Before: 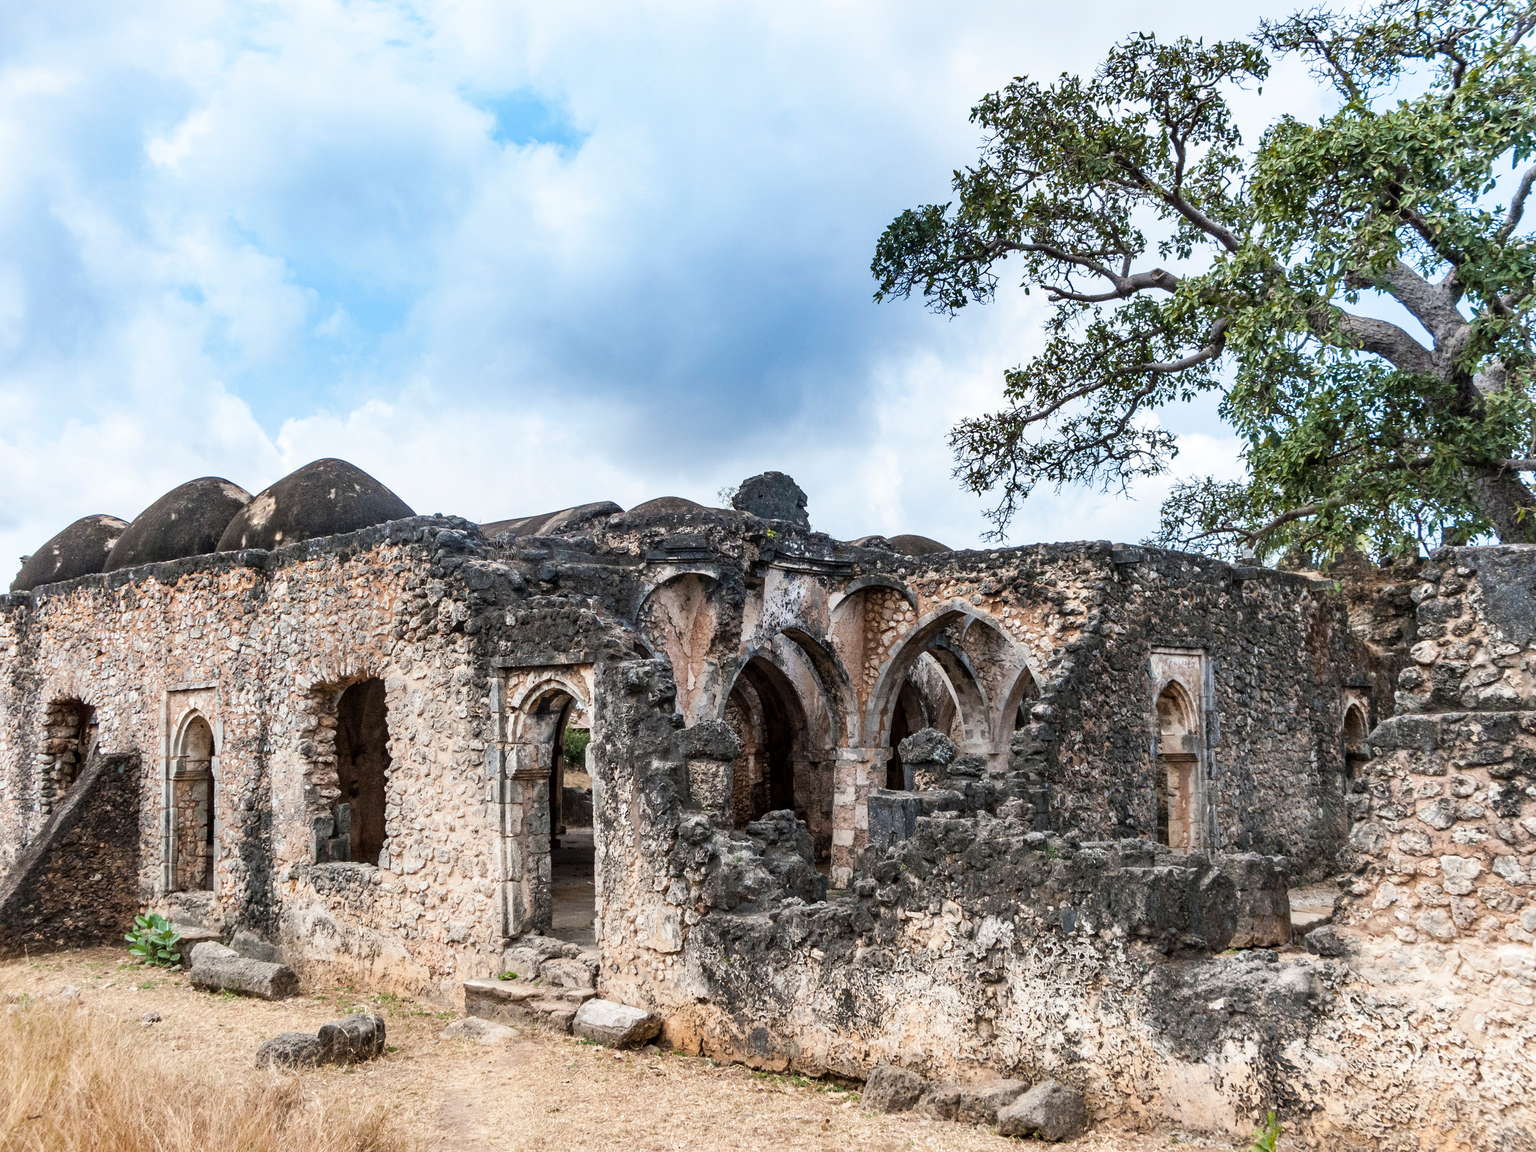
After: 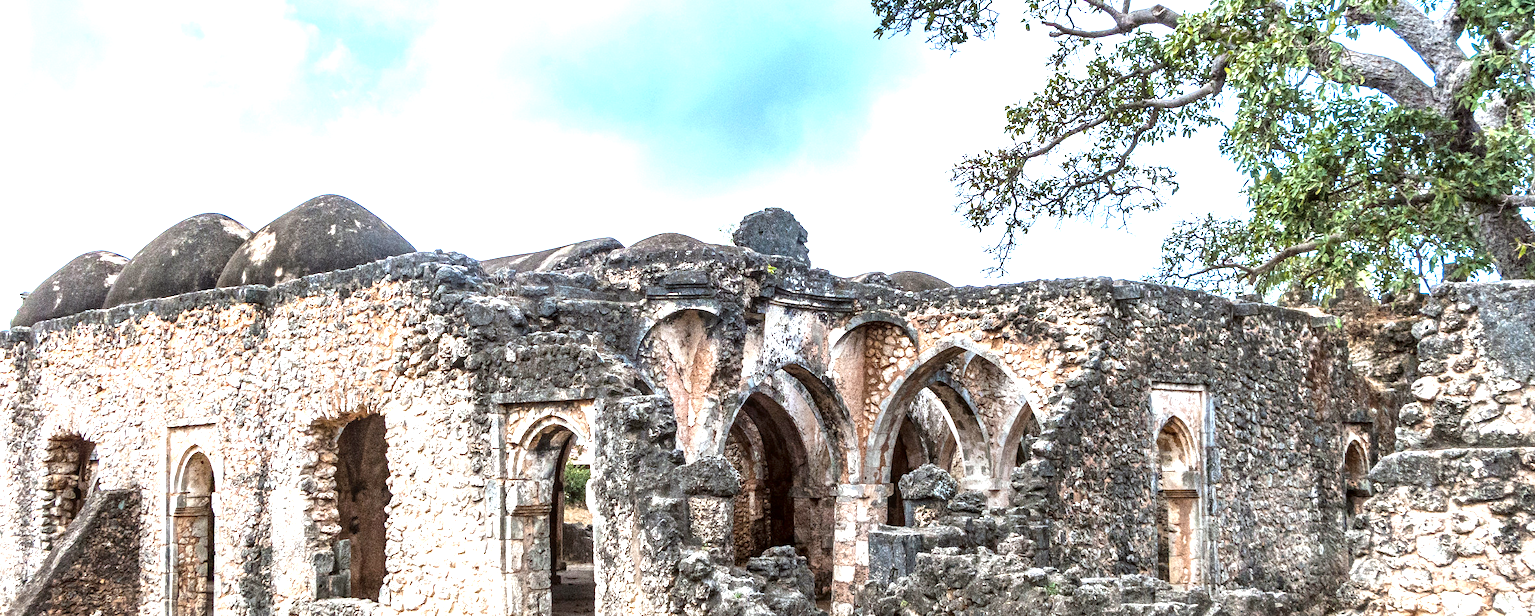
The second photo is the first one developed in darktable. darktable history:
local contrast: on, module defaults
exposure: black level correction 0, exposure 1.2 EV, compensate exposure bias true, compensate highlight preservation false
crop and rotate: top 23.043%, bottom 23.437%
base curve: curves: ch0 [(0, 0) (0.989, 0.992)], preserve colors none
grain: coarseness 0.09 ISO, strength 40%
color correction: highlights a* -2.73, highlights b* -2.09, shadows a* 2.41, shadows b* 2.73
